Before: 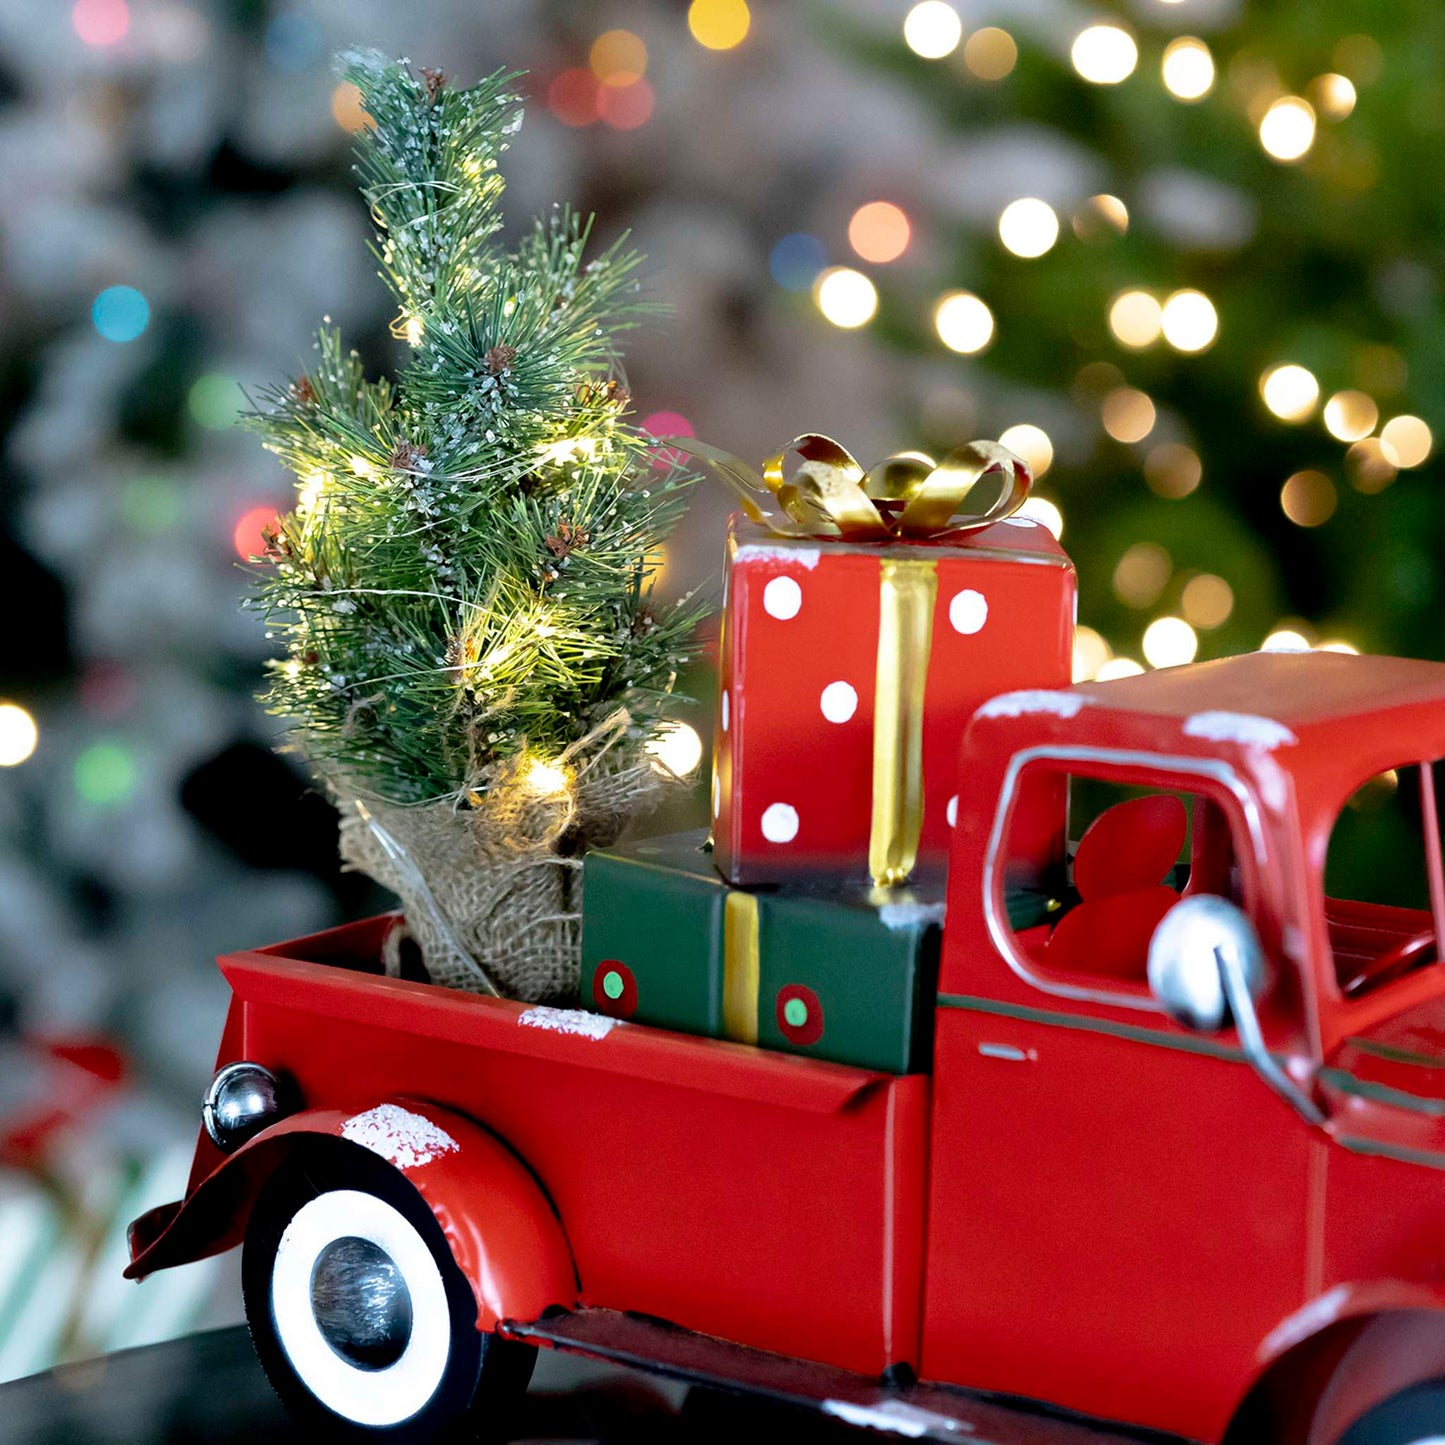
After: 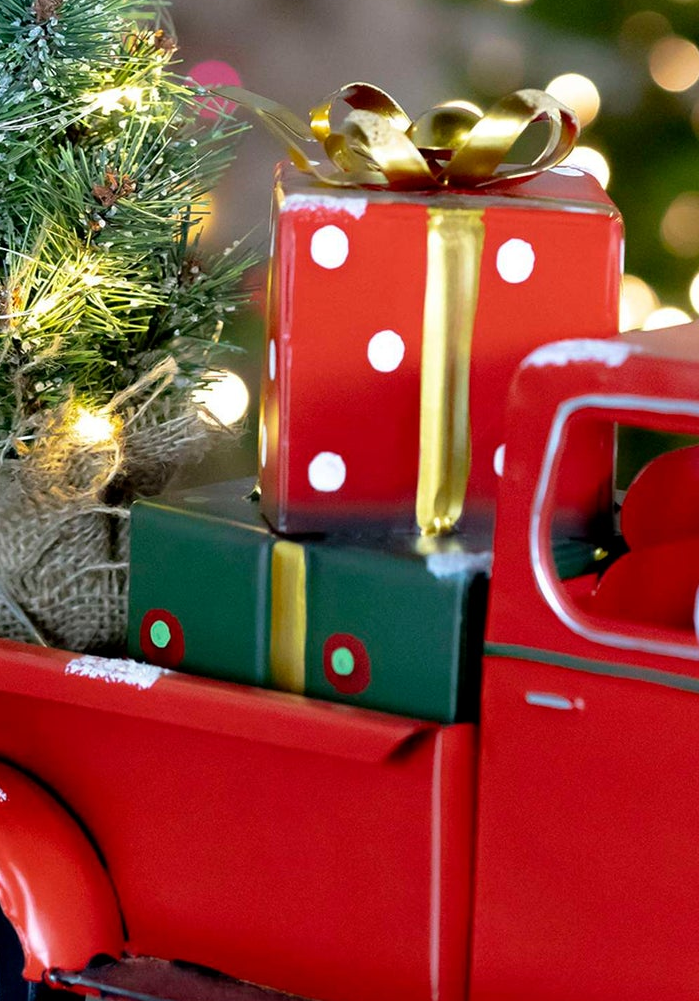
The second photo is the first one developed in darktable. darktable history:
crop: left 31.36%, top 24.326%, right 20.256%, bottom 6.349%
